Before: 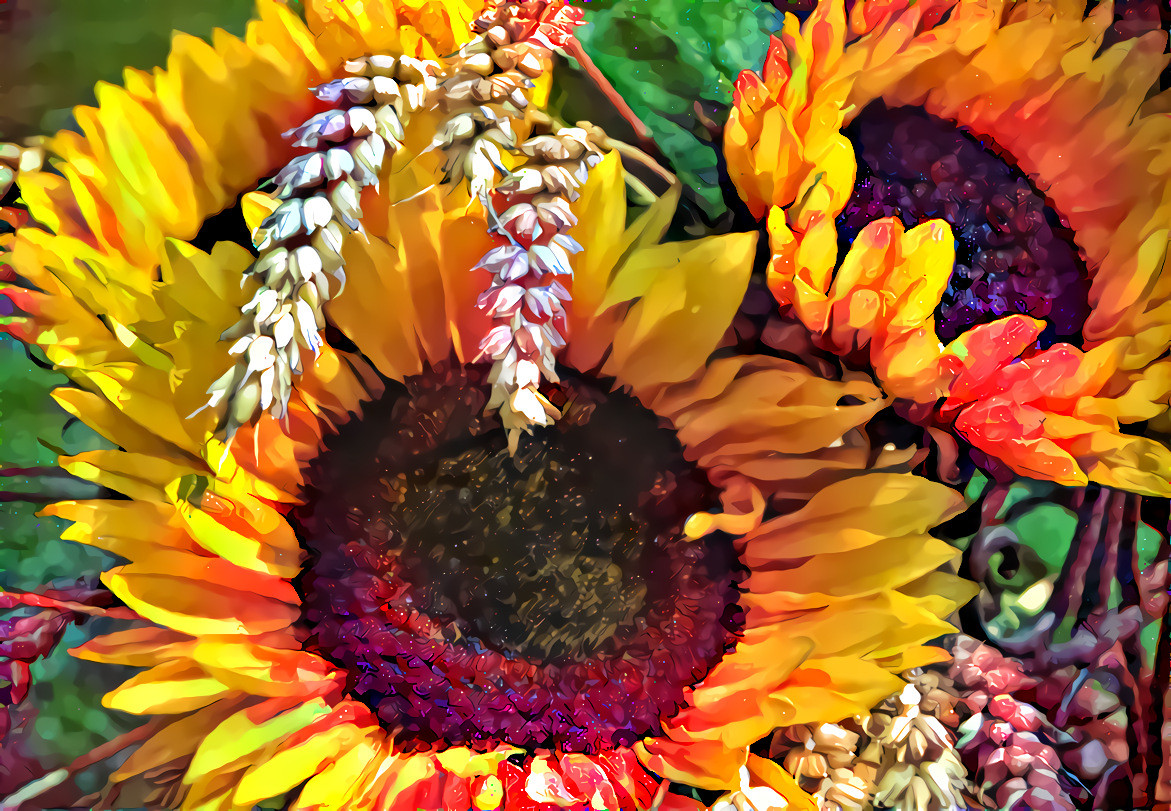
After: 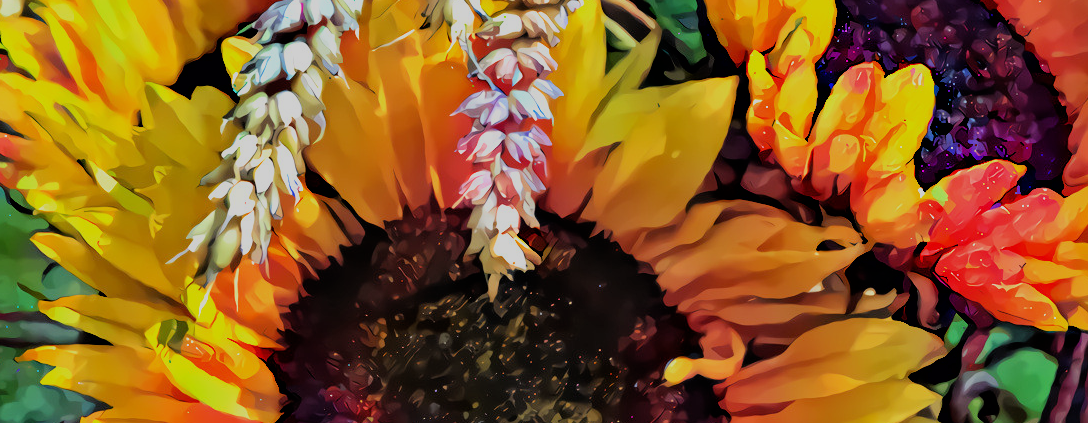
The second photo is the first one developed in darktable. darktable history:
filmic rgb: black relative exposure -7.15 EV, white relative exposure 5.36 EV, hardness 3.02, color science v6 (2022)
crop: left 1.744%, top 19.225%, right 5.069%, bottom 28.357%
